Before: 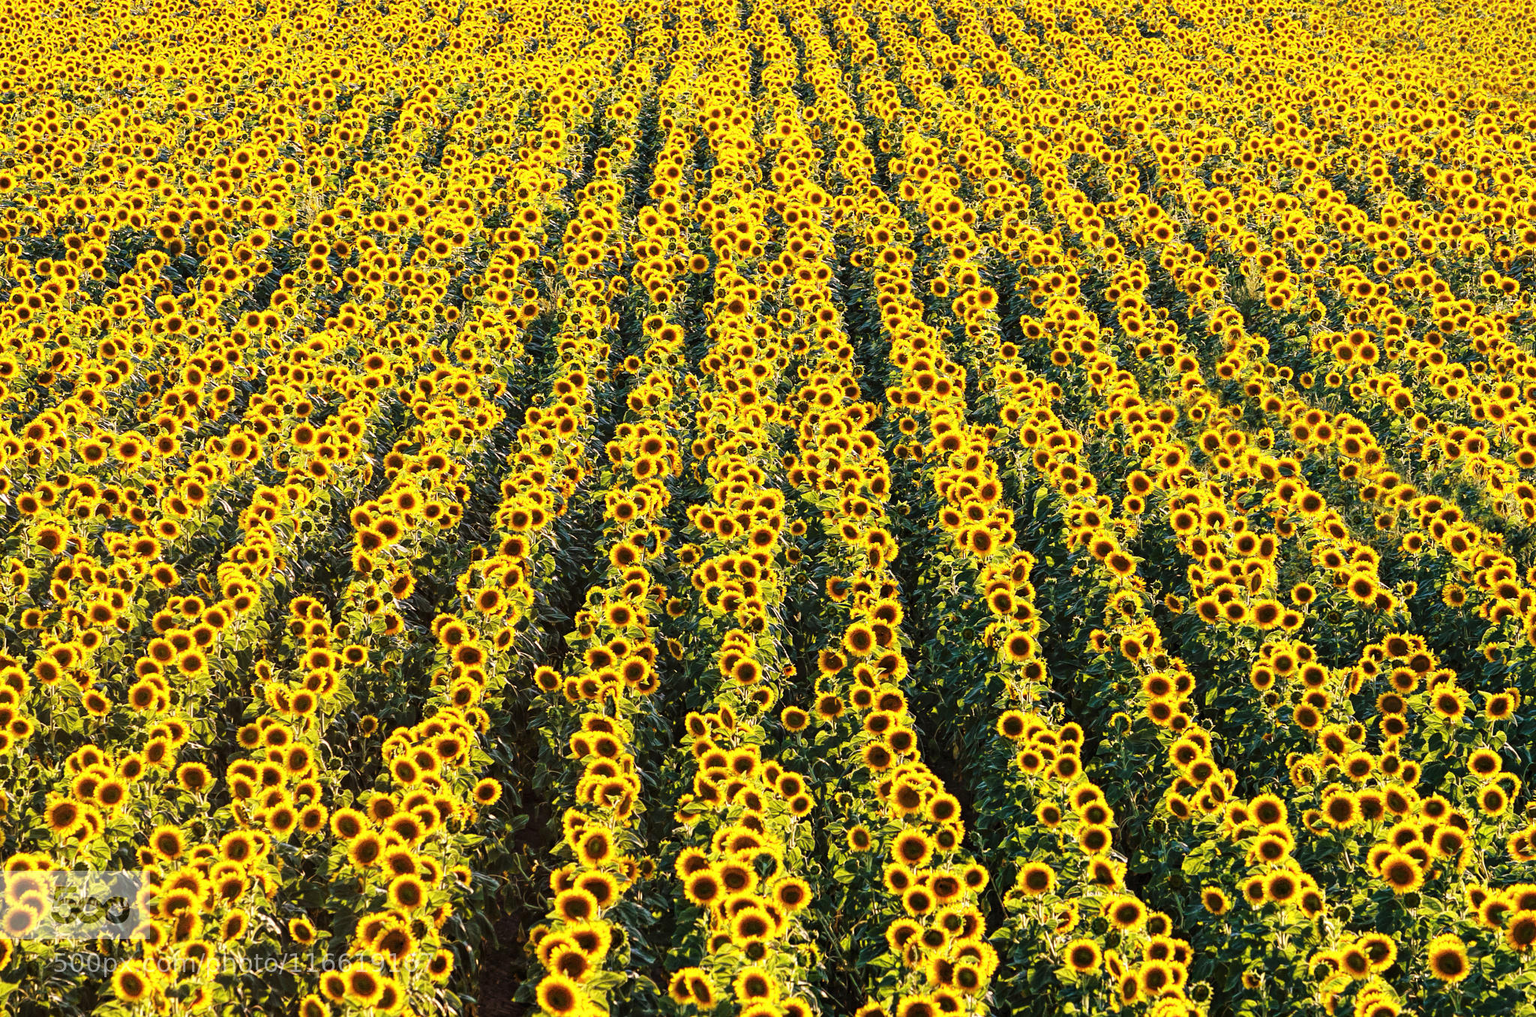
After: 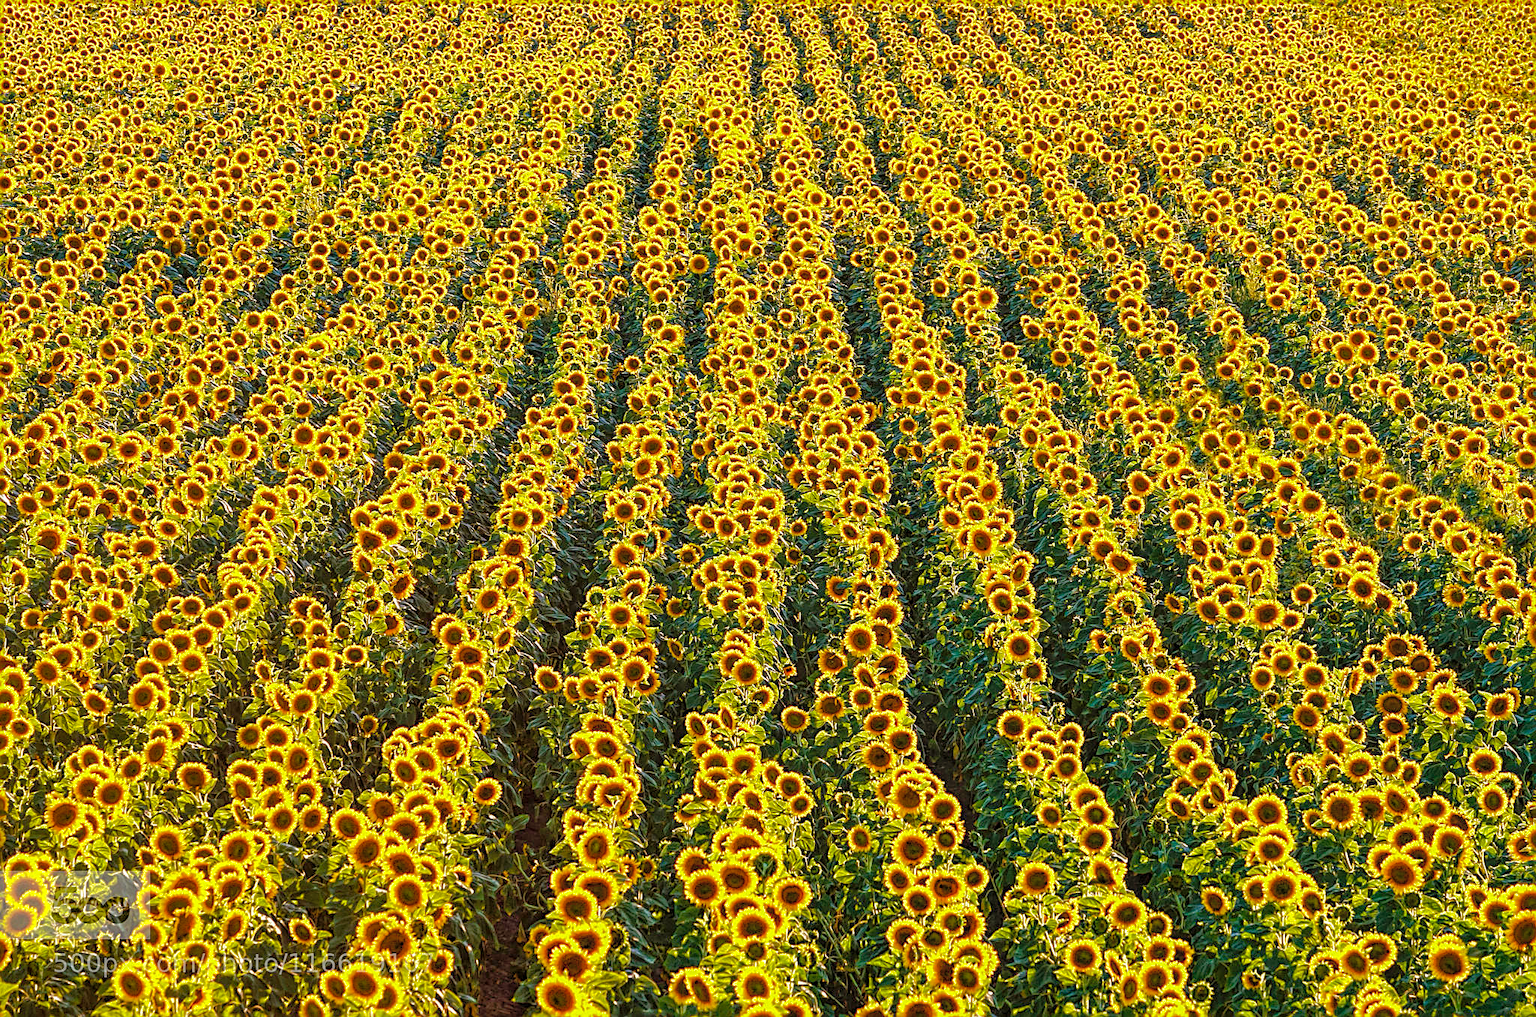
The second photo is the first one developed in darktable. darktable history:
shadows and highlights: shadows 60.17, highlights -59.86
velvia: strength 6.23%
color balance rgb: power › chroma 0.24%, power › hue 62.15°, perceptual saturation grading › global saturation 20%, perceptual saturation grading › highlights -14.446%, perceptual saturation grading › shadows 49.28%
local contrast: on, module defaults
sharpen: on, module defaults
